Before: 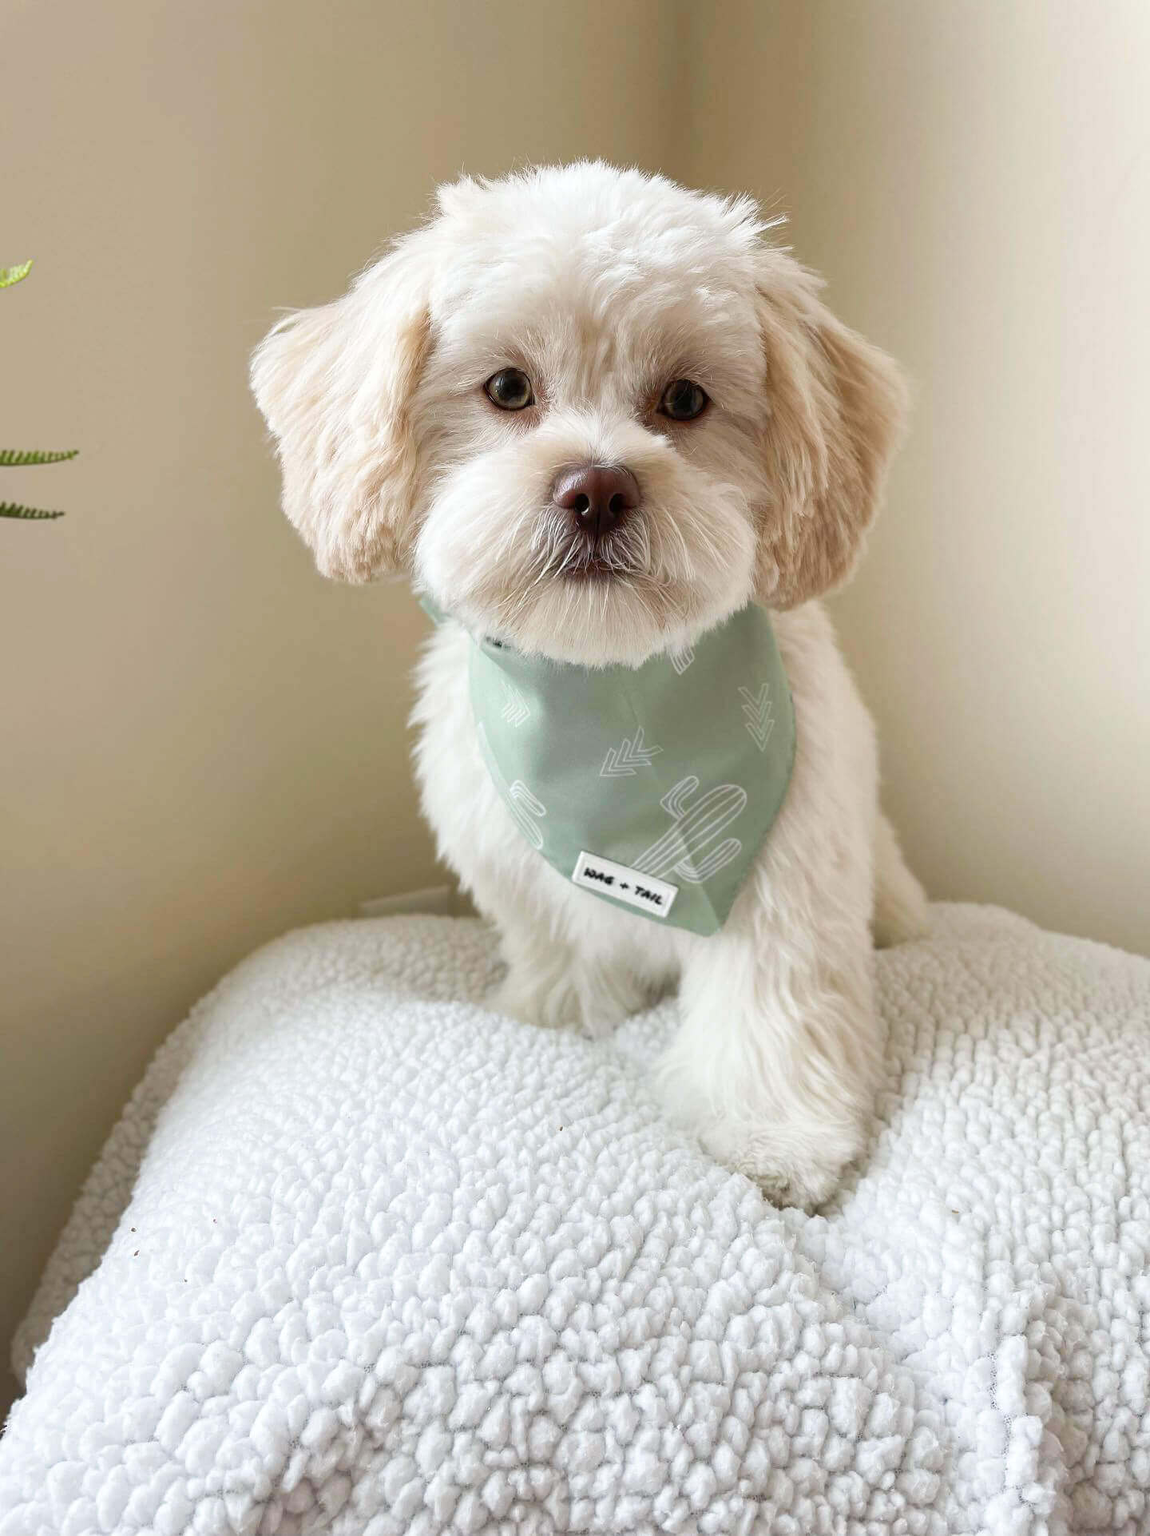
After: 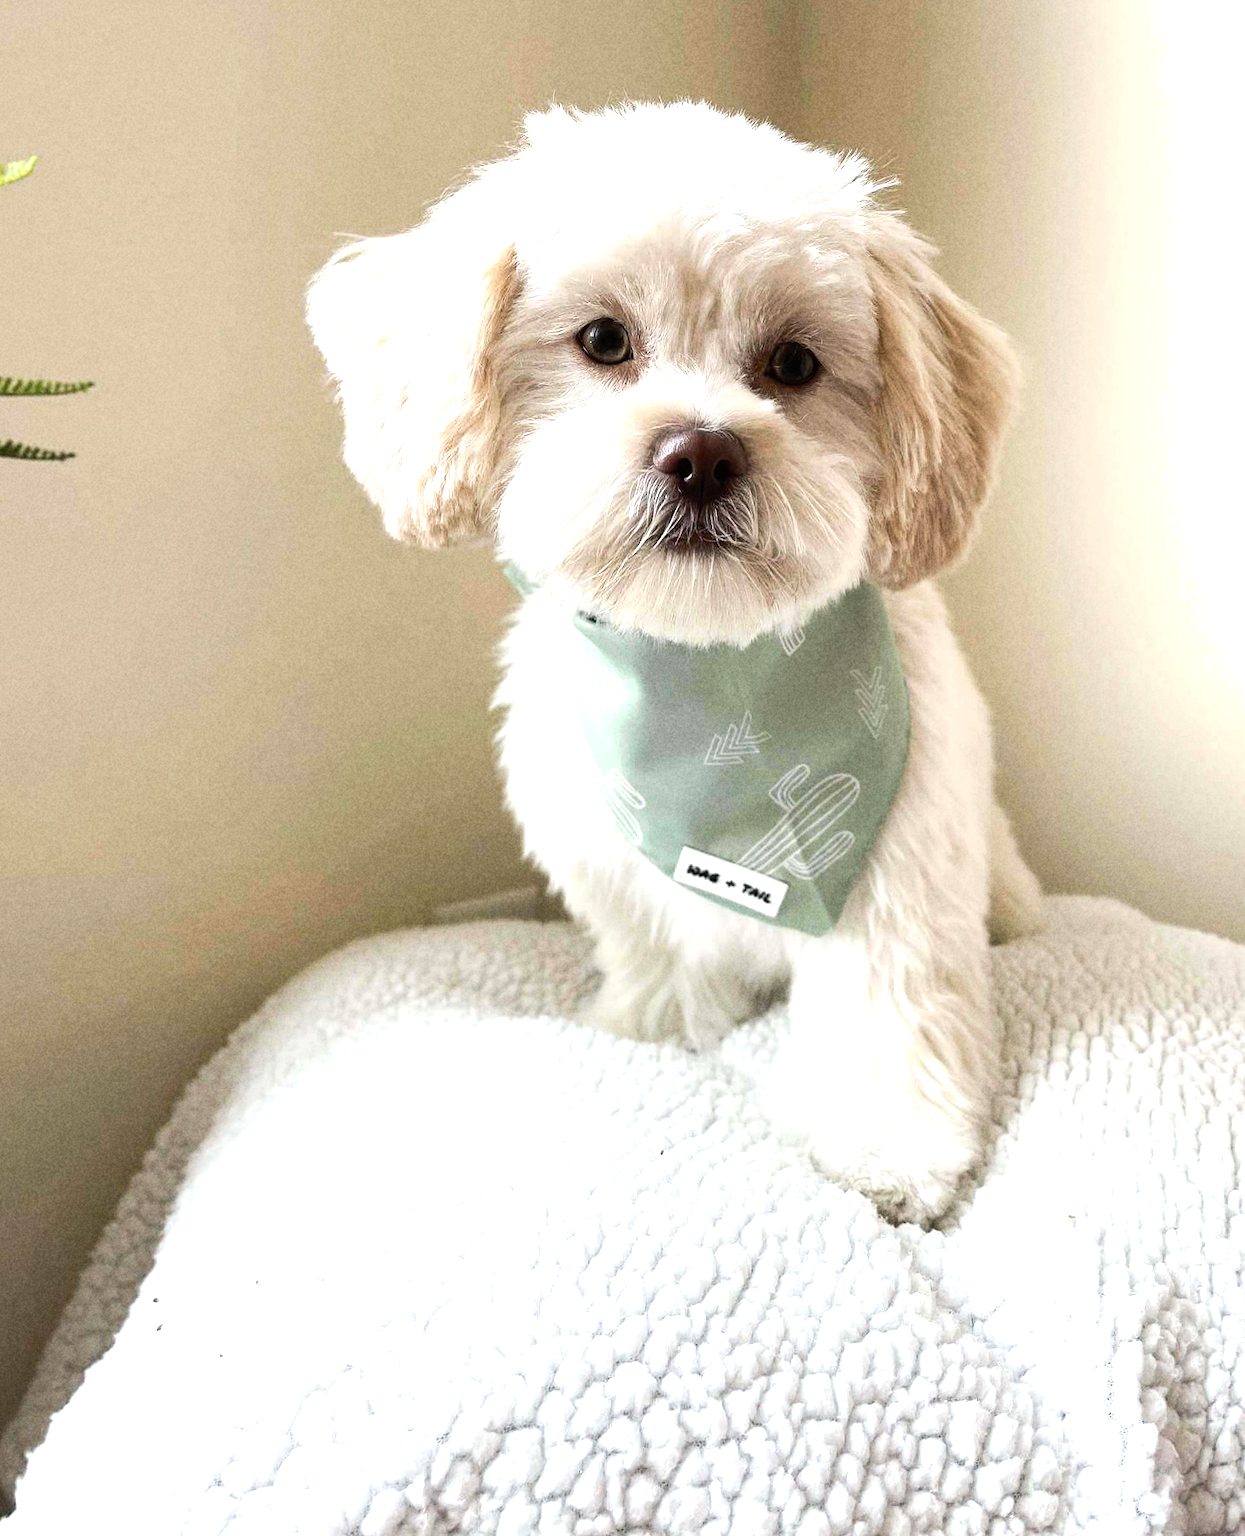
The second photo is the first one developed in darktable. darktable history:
grain: coarseness 22.88 ISO
rotate and perspective: rotation -0.013°, lens shift (vertical) -0.027, lens shift (horizontal) 0.178, crop left 0.016, crop right 0.989, crop top 0.082, crop bottom 0.918
tone equalizer: -8 EV -0.75 EV, -7 EV -0.7 EV, -6 EV -0.6 EV, -5 EV -0.4 EV, -3 EV 0.4 EV, -2 EV 0.6 EV, -1 EV 0.7 EV, +0 EV 0.75 EV, edges refinement/feathering 500, mask exposure compensation -1.57 EV, preserve details no
